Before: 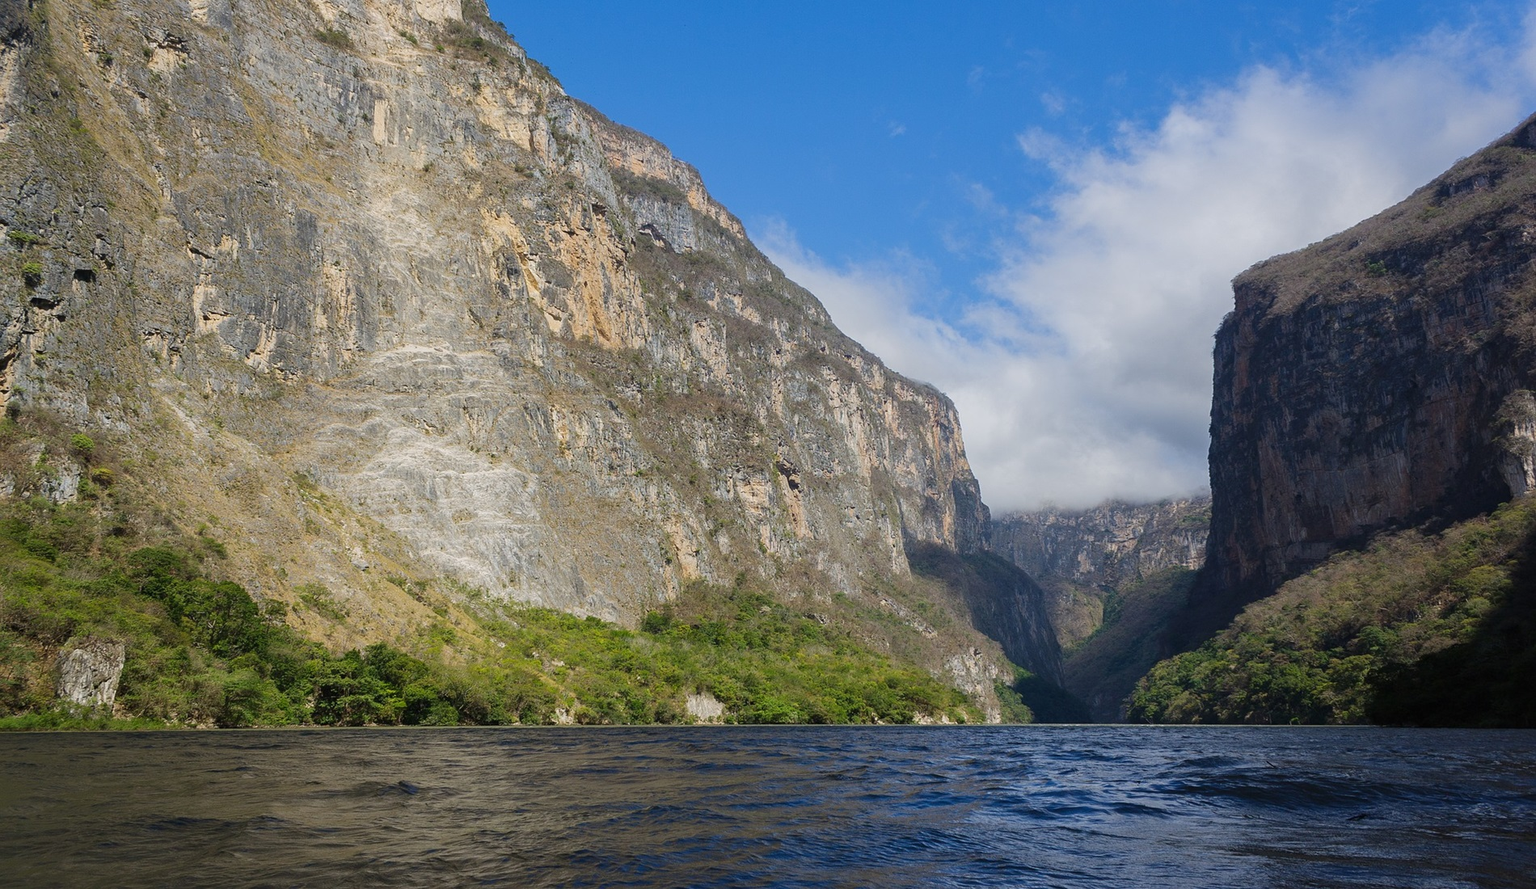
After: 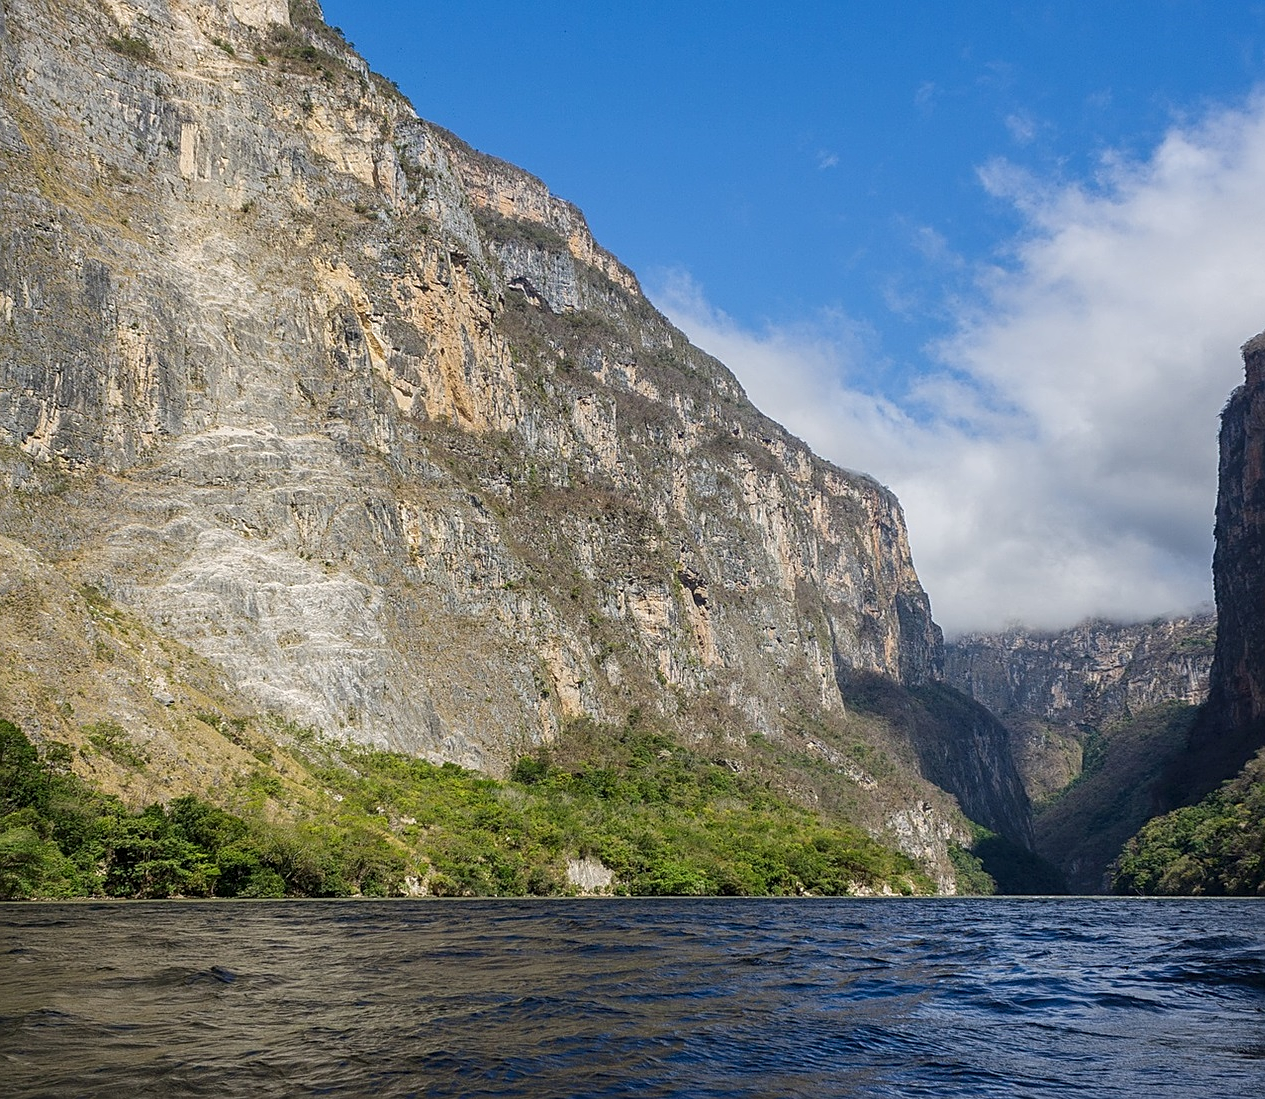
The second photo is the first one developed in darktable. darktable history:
sharpen: on, module defaults
local contrast: on, module defaults
crop and rotate: left 14.906%, right 18.464%
